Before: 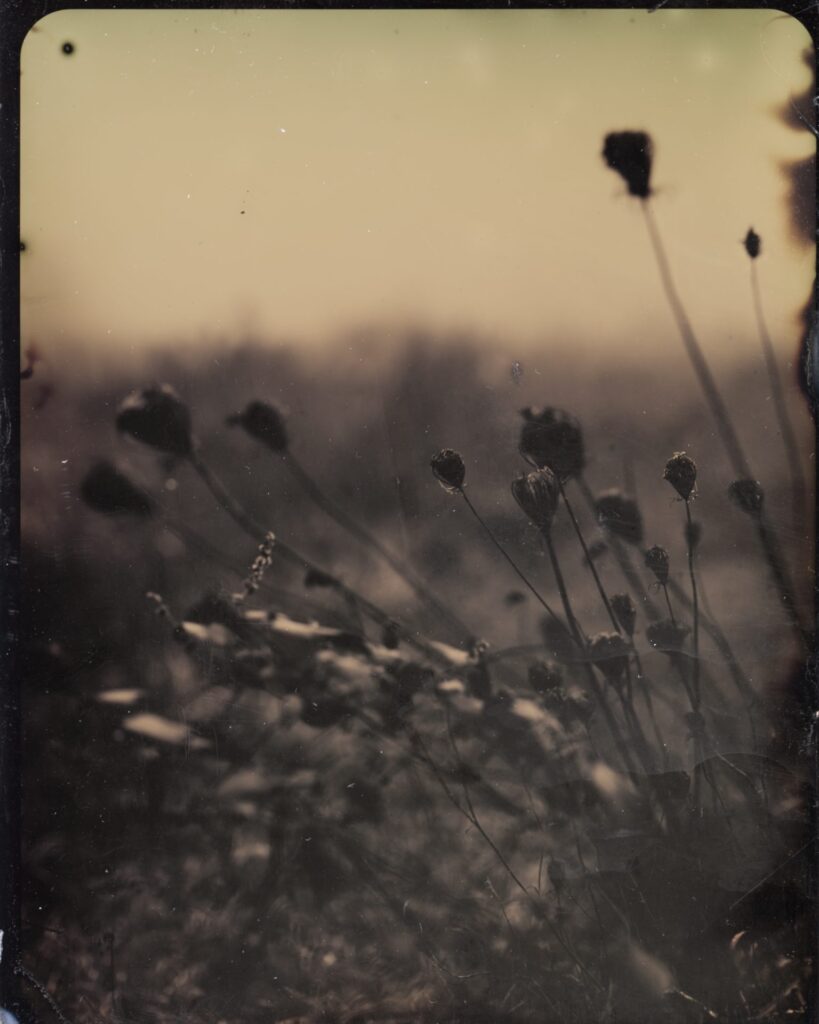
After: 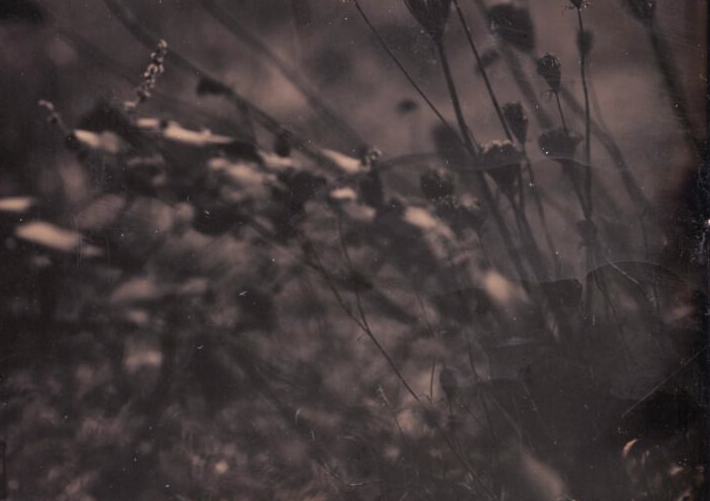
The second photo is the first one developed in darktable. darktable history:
white balance: red 1.05, blue 1.072
crop and rotate: left 13.306%, top 48.129%, bottom 2.928%
